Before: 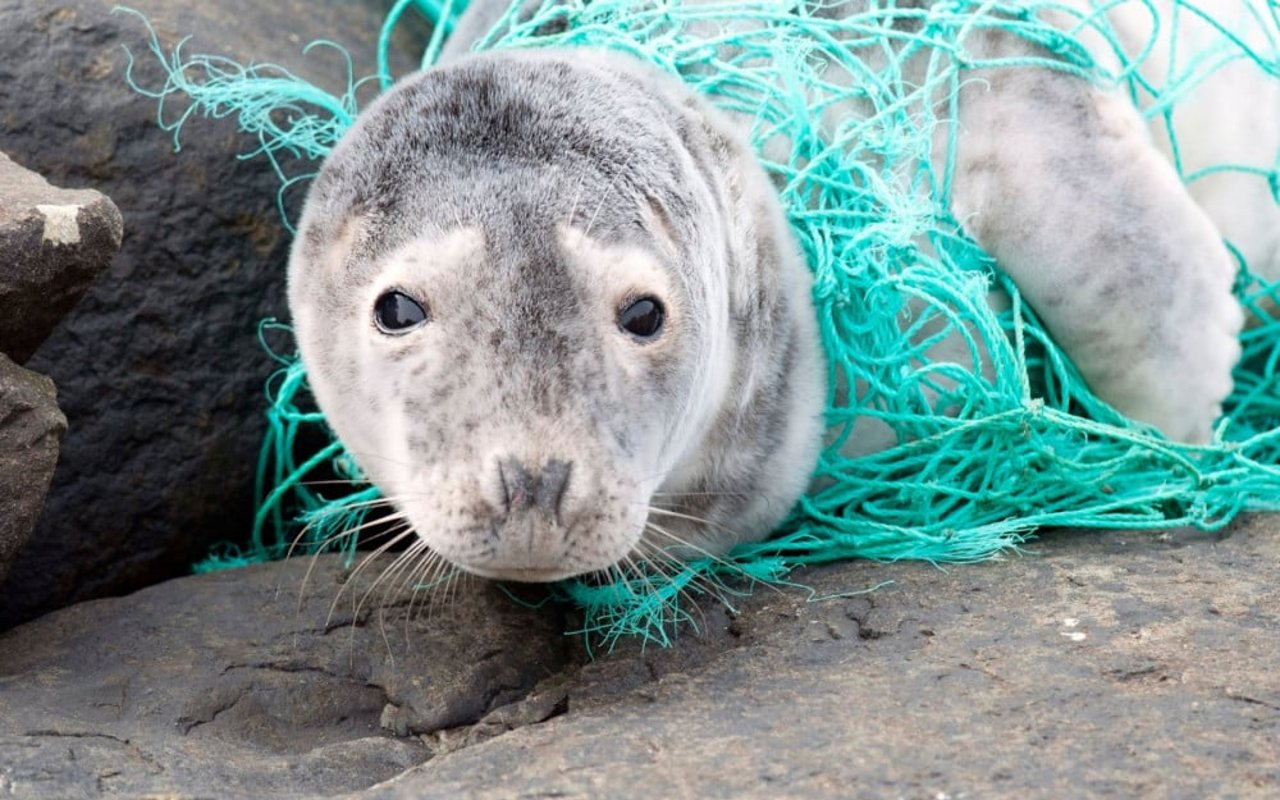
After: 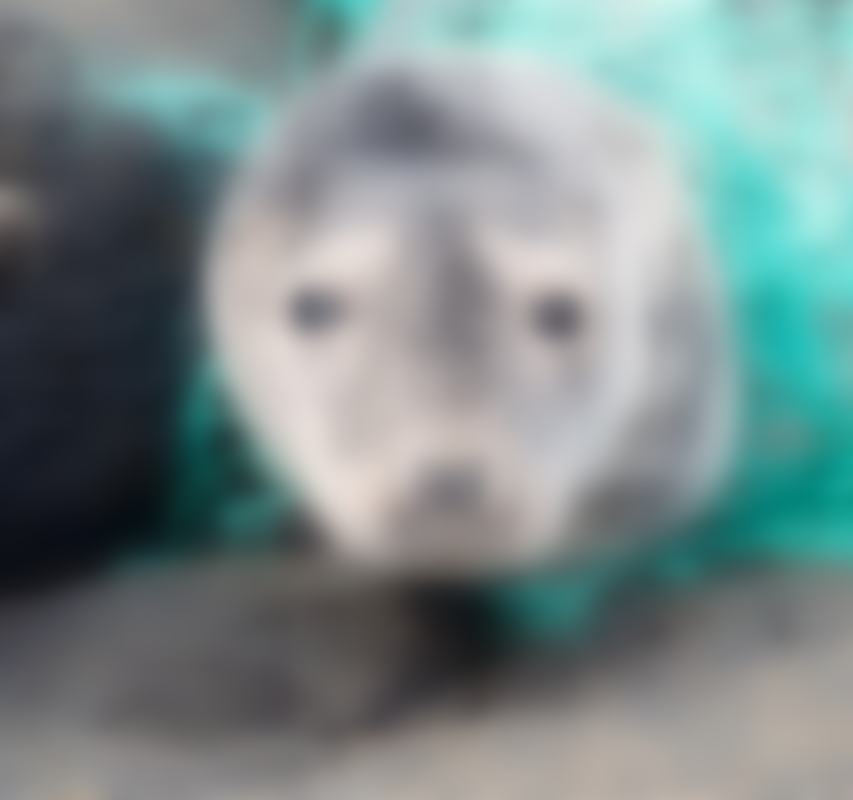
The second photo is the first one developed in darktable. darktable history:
color correction: highlights a* 0.207, highlights b* 2.7, shadows a* -0.874, shadows b* -4.78
lowpass: radius 16, unbound 0
crop and rotate: left 6.617%, right 26.717%
